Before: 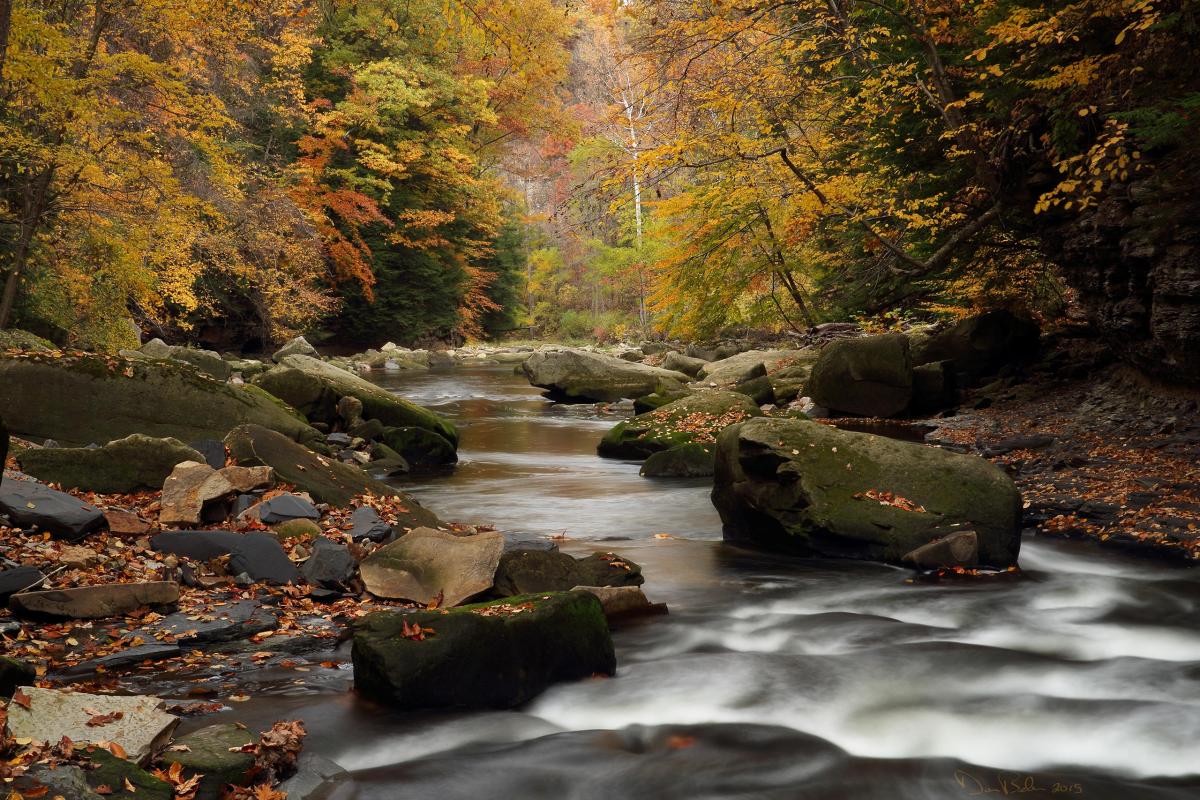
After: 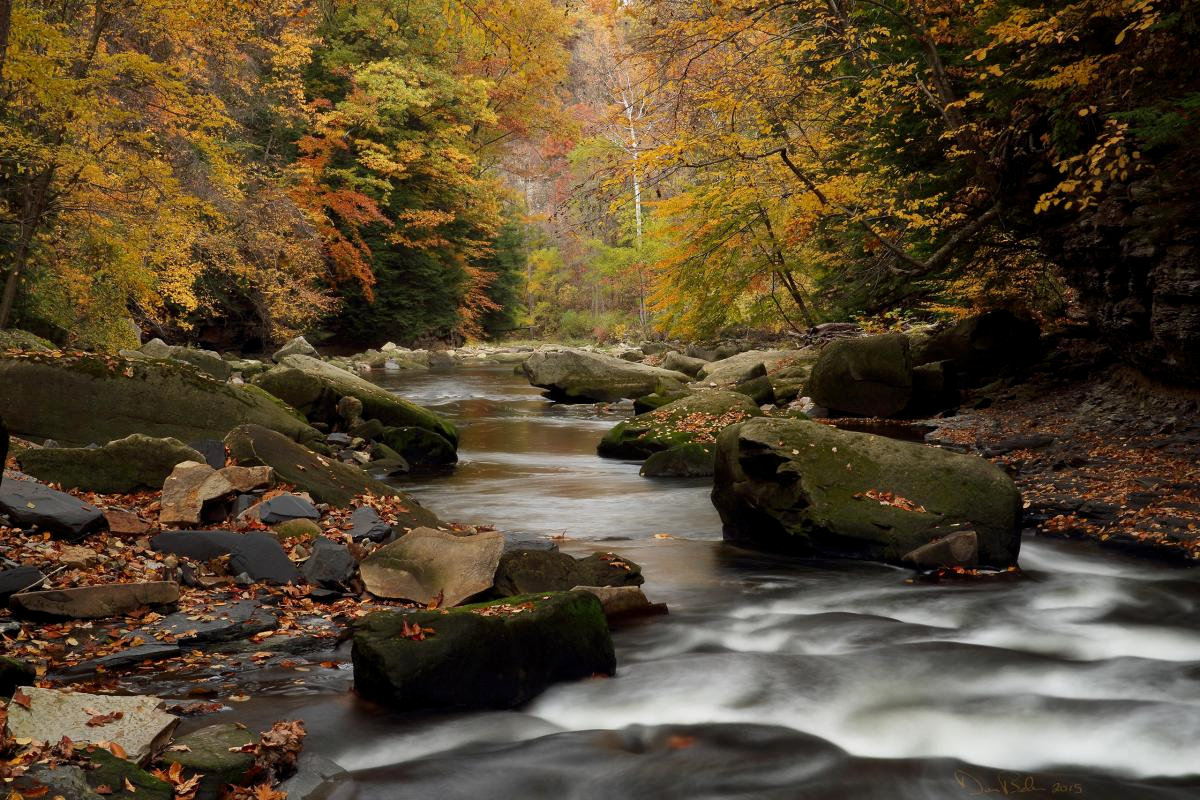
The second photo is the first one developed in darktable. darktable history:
exposure: black level correction 0.002, exposure -0.1 EV, compensate highlight preservation false
